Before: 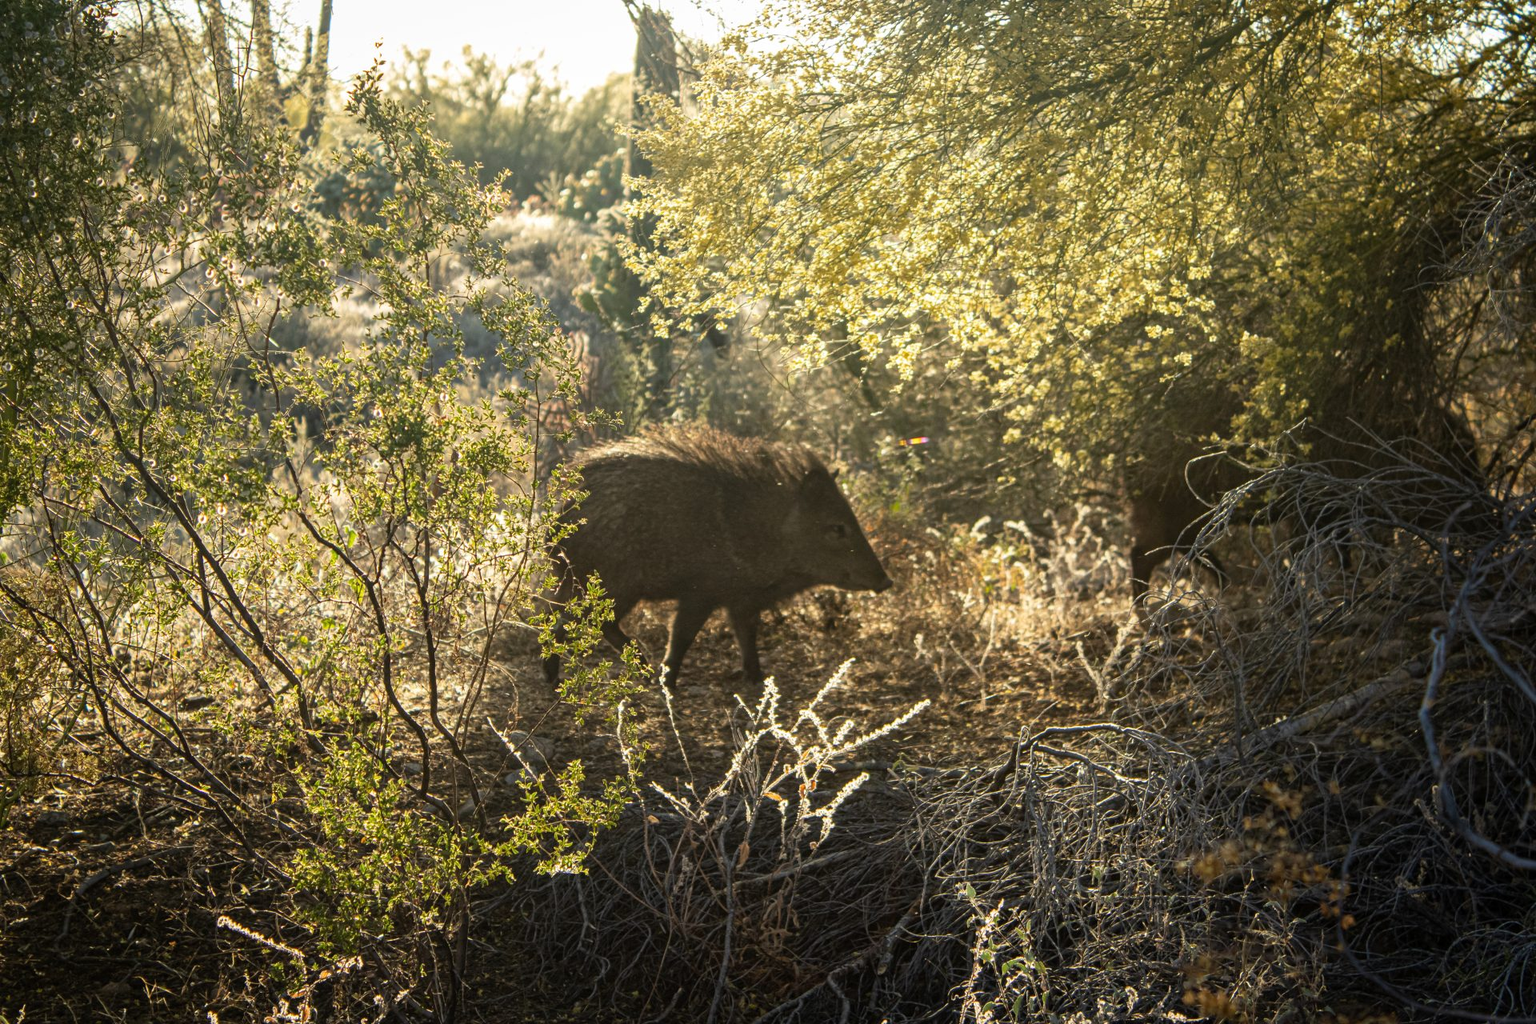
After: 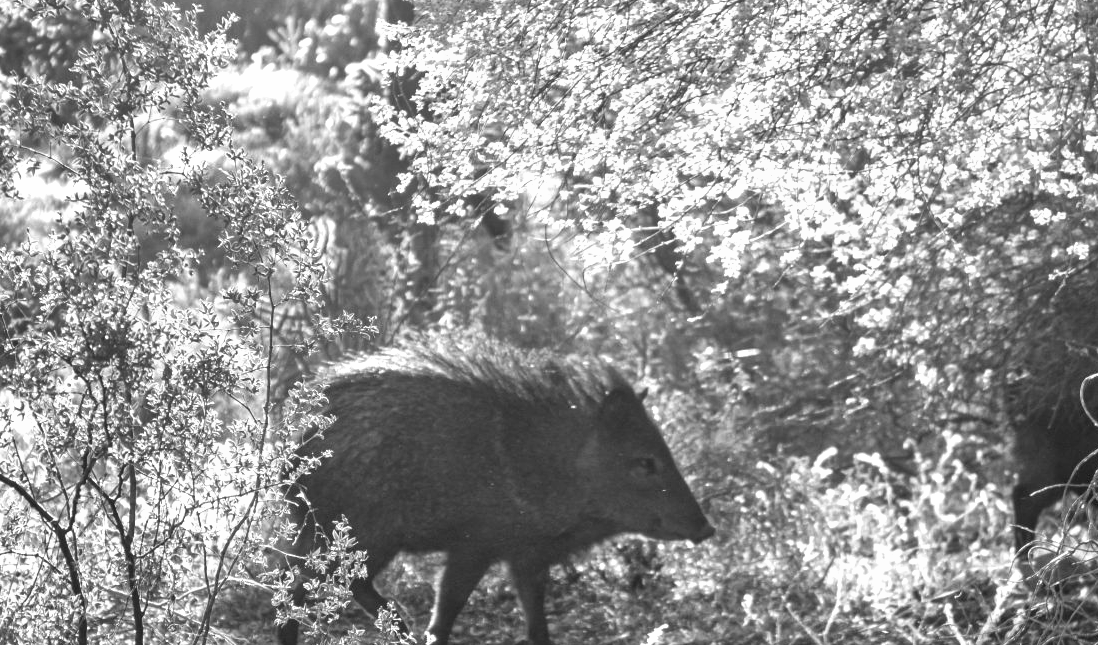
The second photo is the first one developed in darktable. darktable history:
crop: left 20.932%, top 15.471%, right 21.848%, bottom 34.081%
shadows and highlights: low approximation 0.01, soften with gaussian
exposure: black level correction 0, exposure 0.7 EV, compensate exposure bias true, compensate highlight preservation false
monochrome: on, module defaults
